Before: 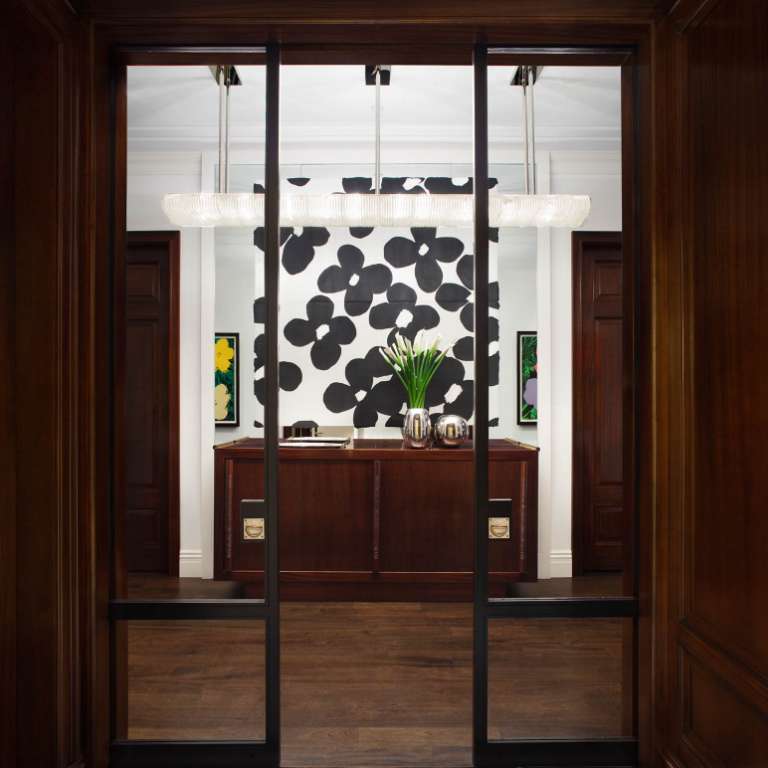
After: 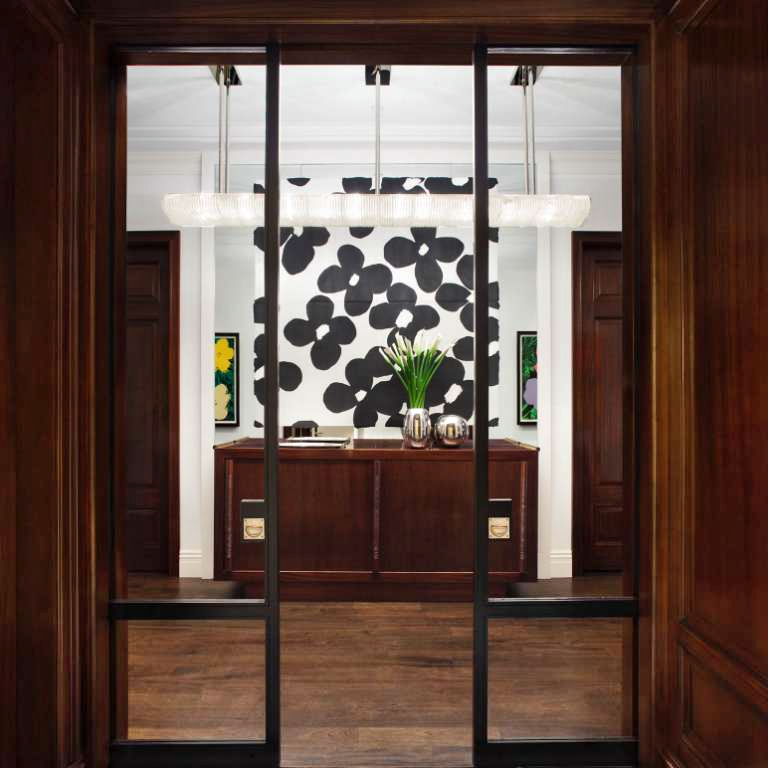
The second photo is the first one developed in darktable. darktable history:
shadows and highlights: low approximation 0.01, soften with gaussian
contrast equalizer: octaves 7, y [[0.6 ×6], [0.55 ×6], [0 ×6], [0 ×6], [0 ×6]], mix 0.154
